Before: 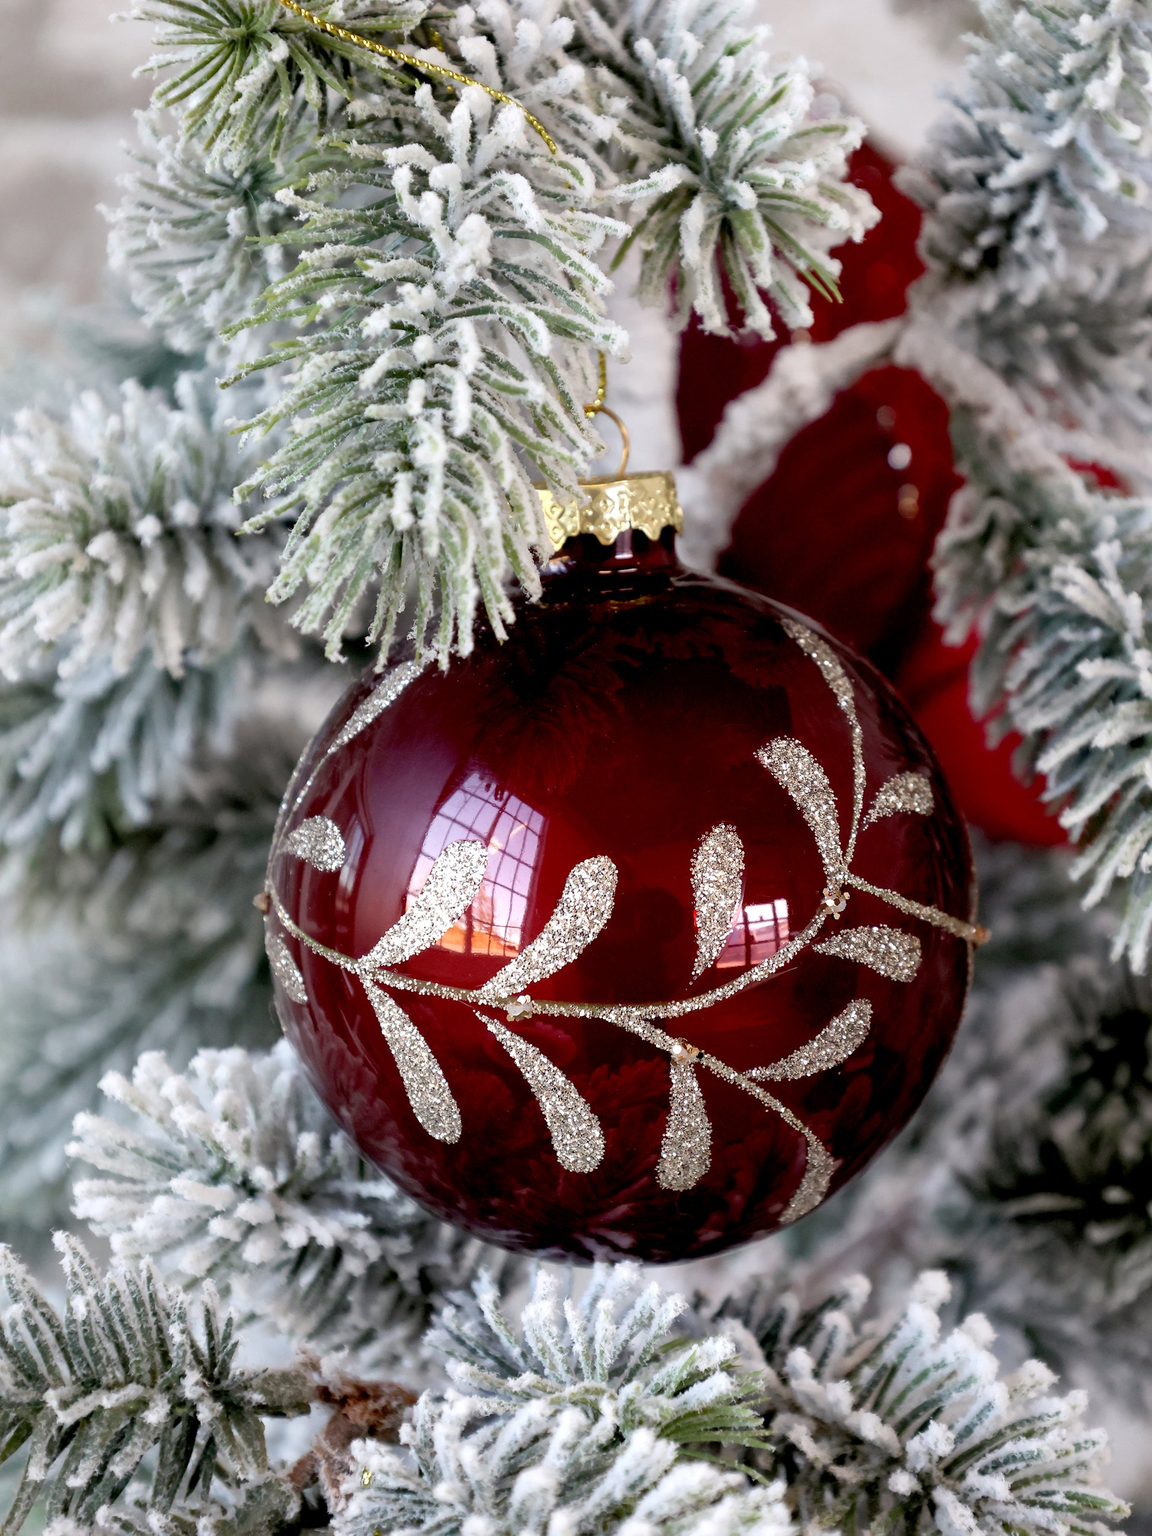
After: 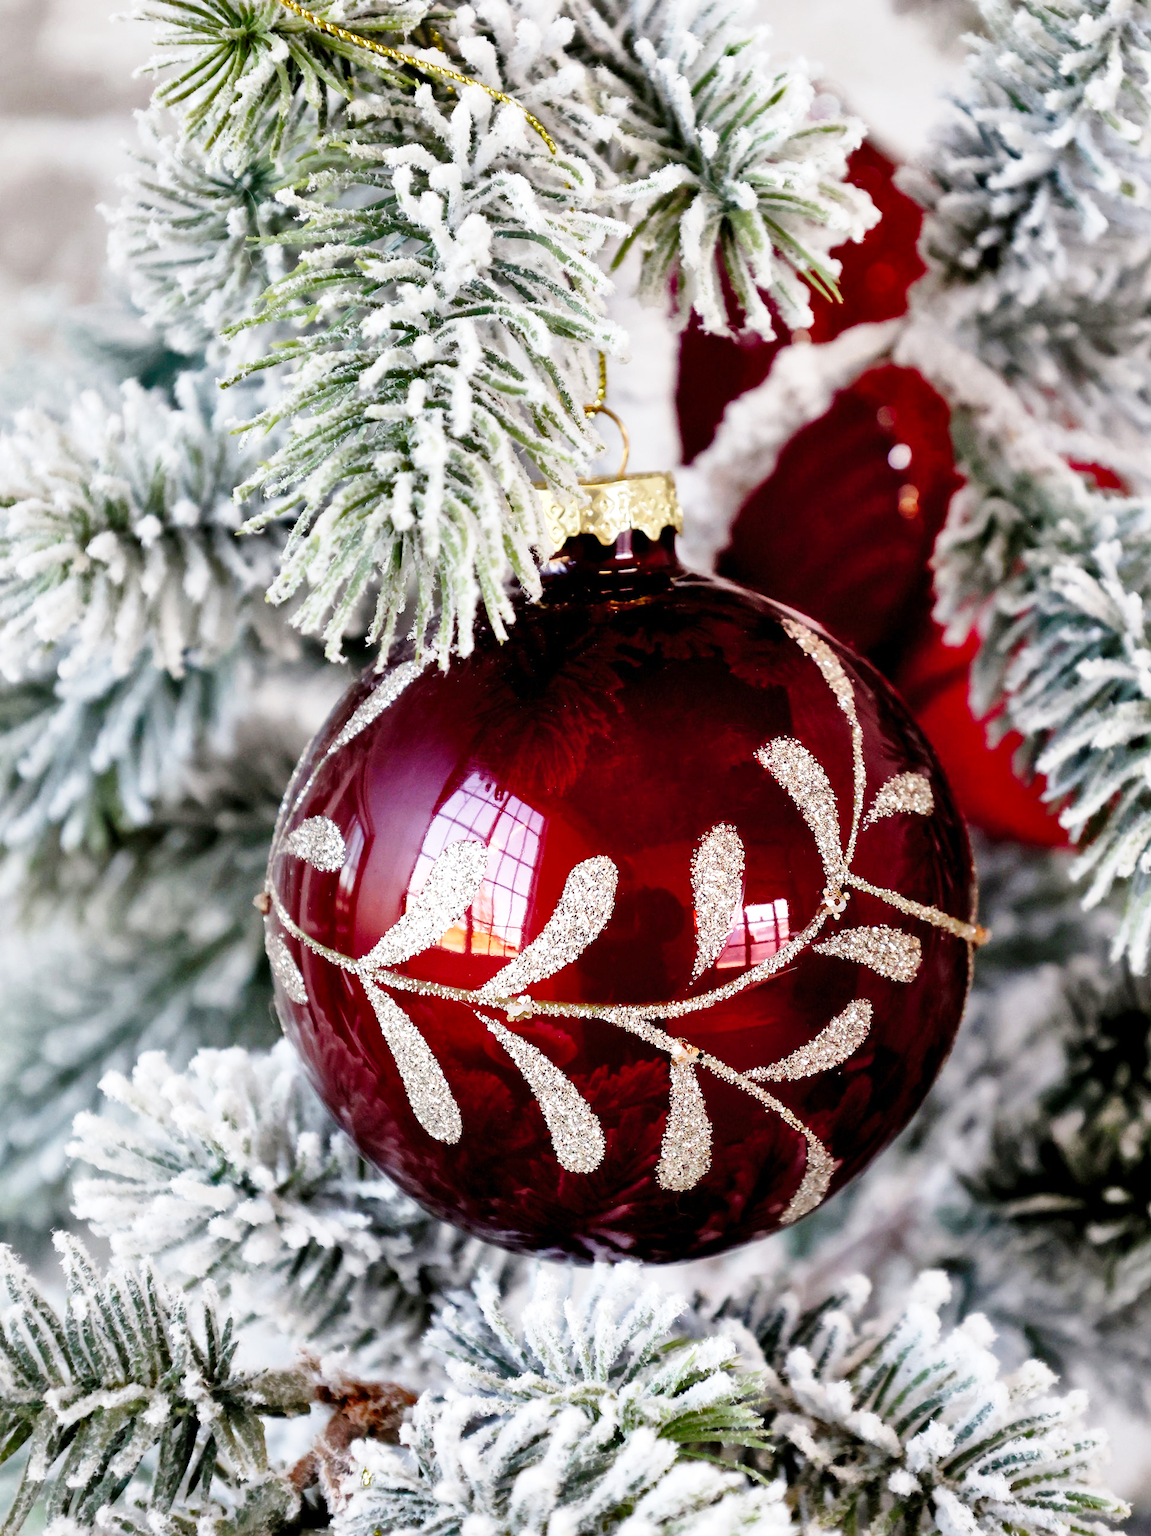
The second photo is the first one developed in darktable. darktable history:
base curve: curves: ch0 [(0, 0) (0.028, 0.03) (0.121, 0.232) (0.46, 0.748) (0.859, 0.968) (1, 1)], preserve colors none
shadows and highlights: white point adjustment 0.05, highlights color adjustment 55.9%, soften with gaussian
